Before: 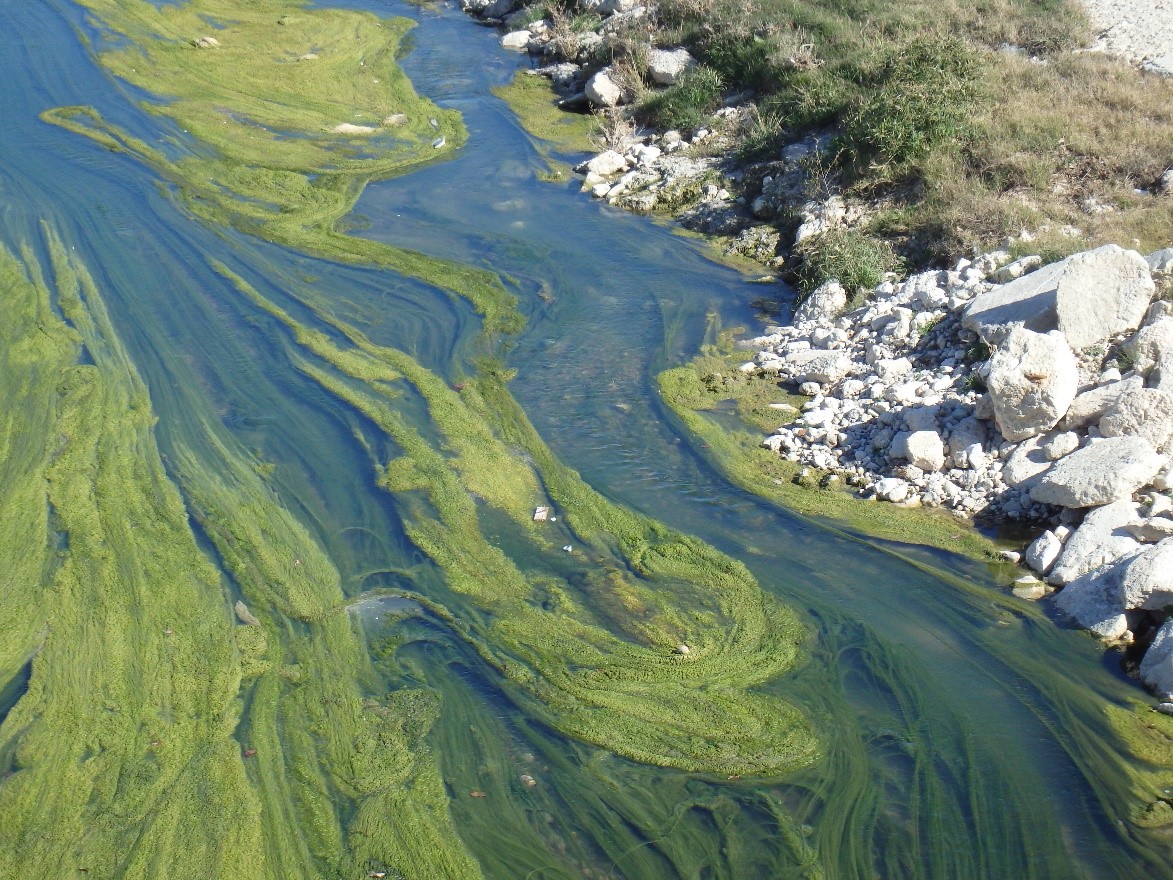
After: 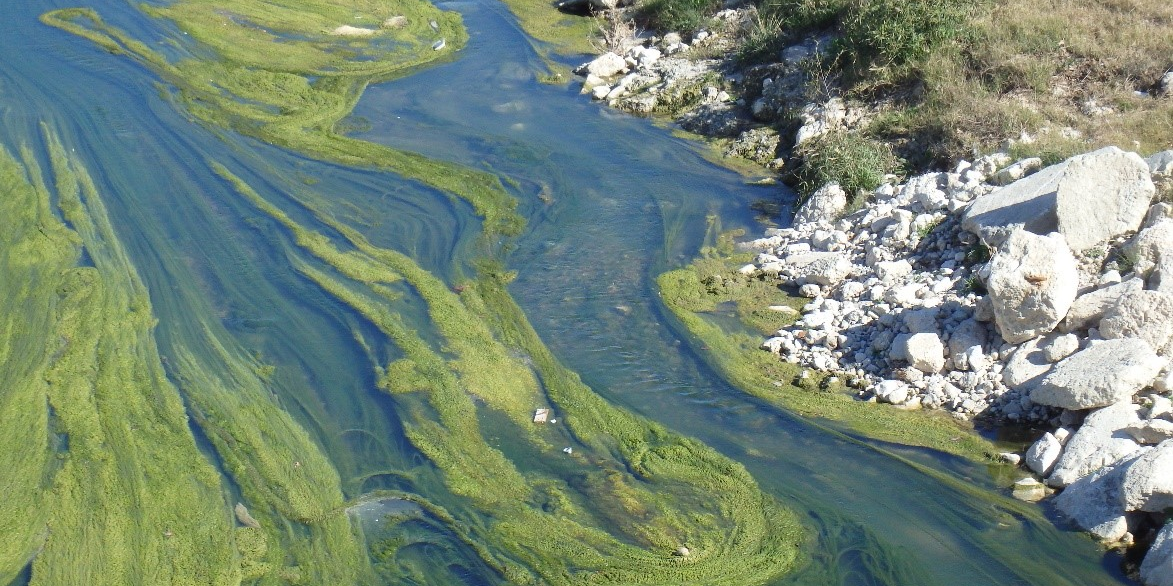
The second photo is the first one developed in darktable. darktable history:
crop: top 11.166%, bottom 22.168%
